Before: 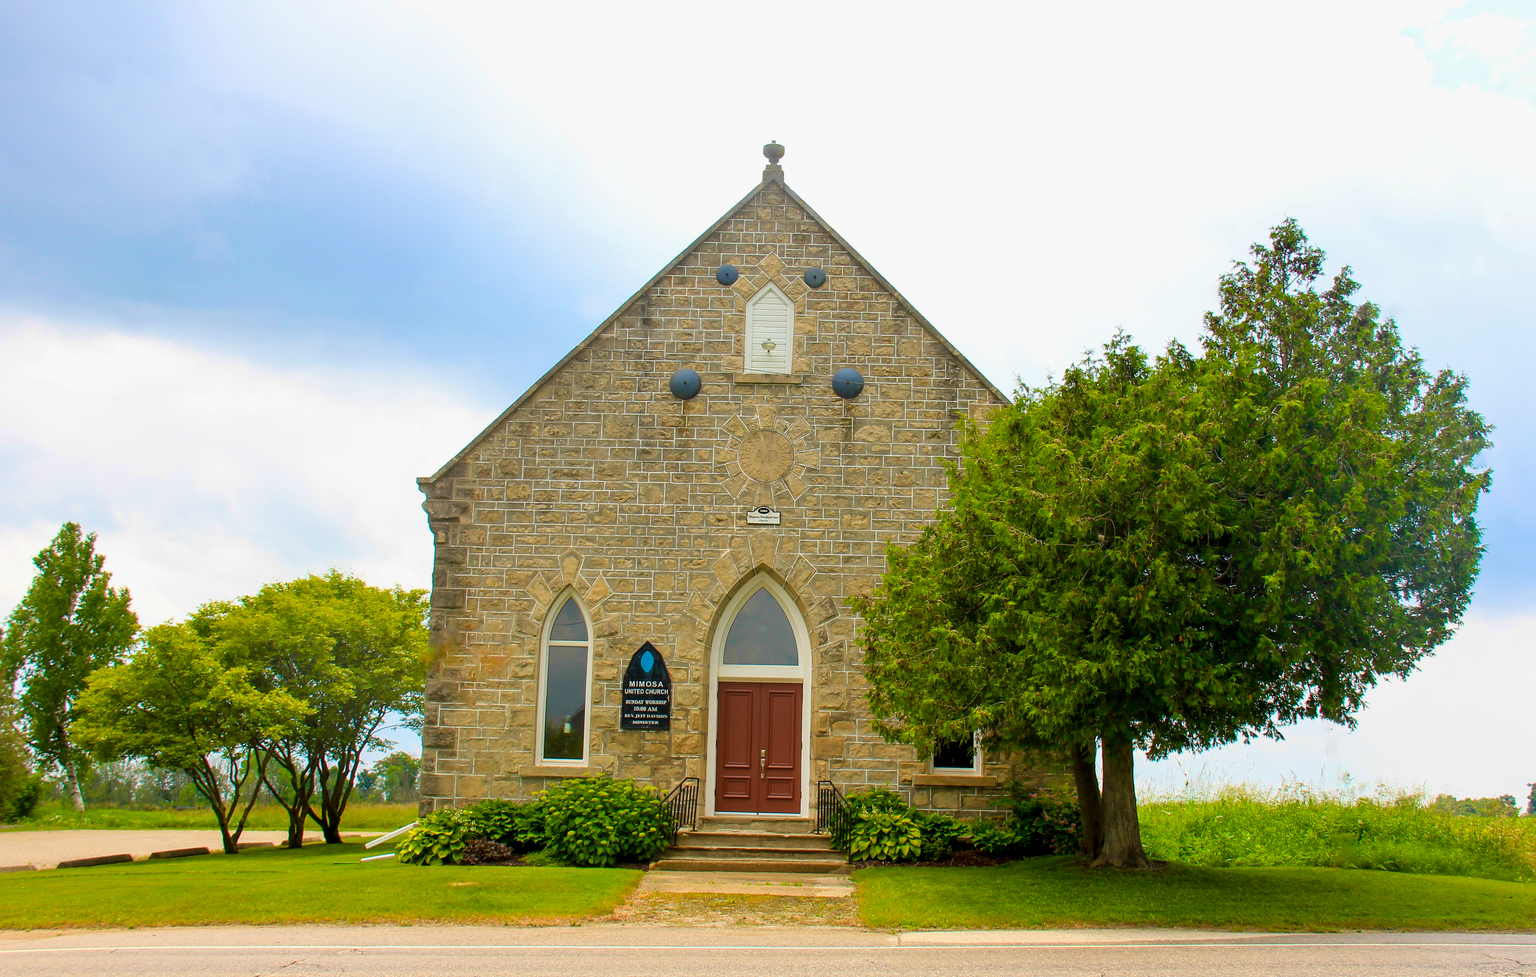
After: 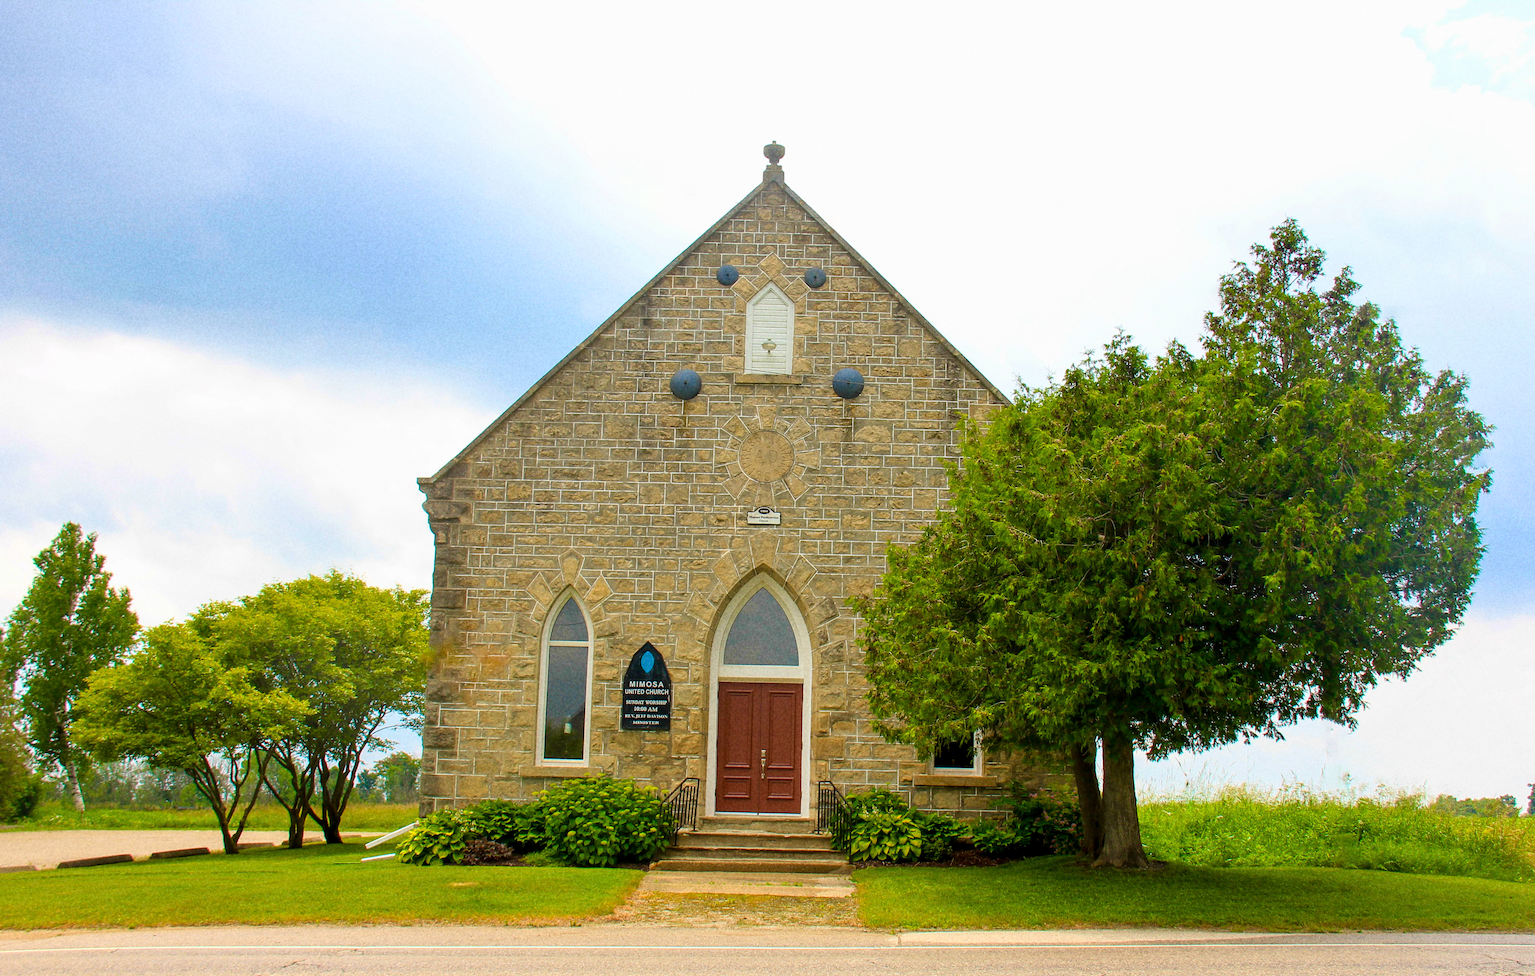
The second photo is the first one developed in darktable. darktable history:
levels: levels [0, 0.492, 0.984]
grain: coarseness 22.88 ISO
